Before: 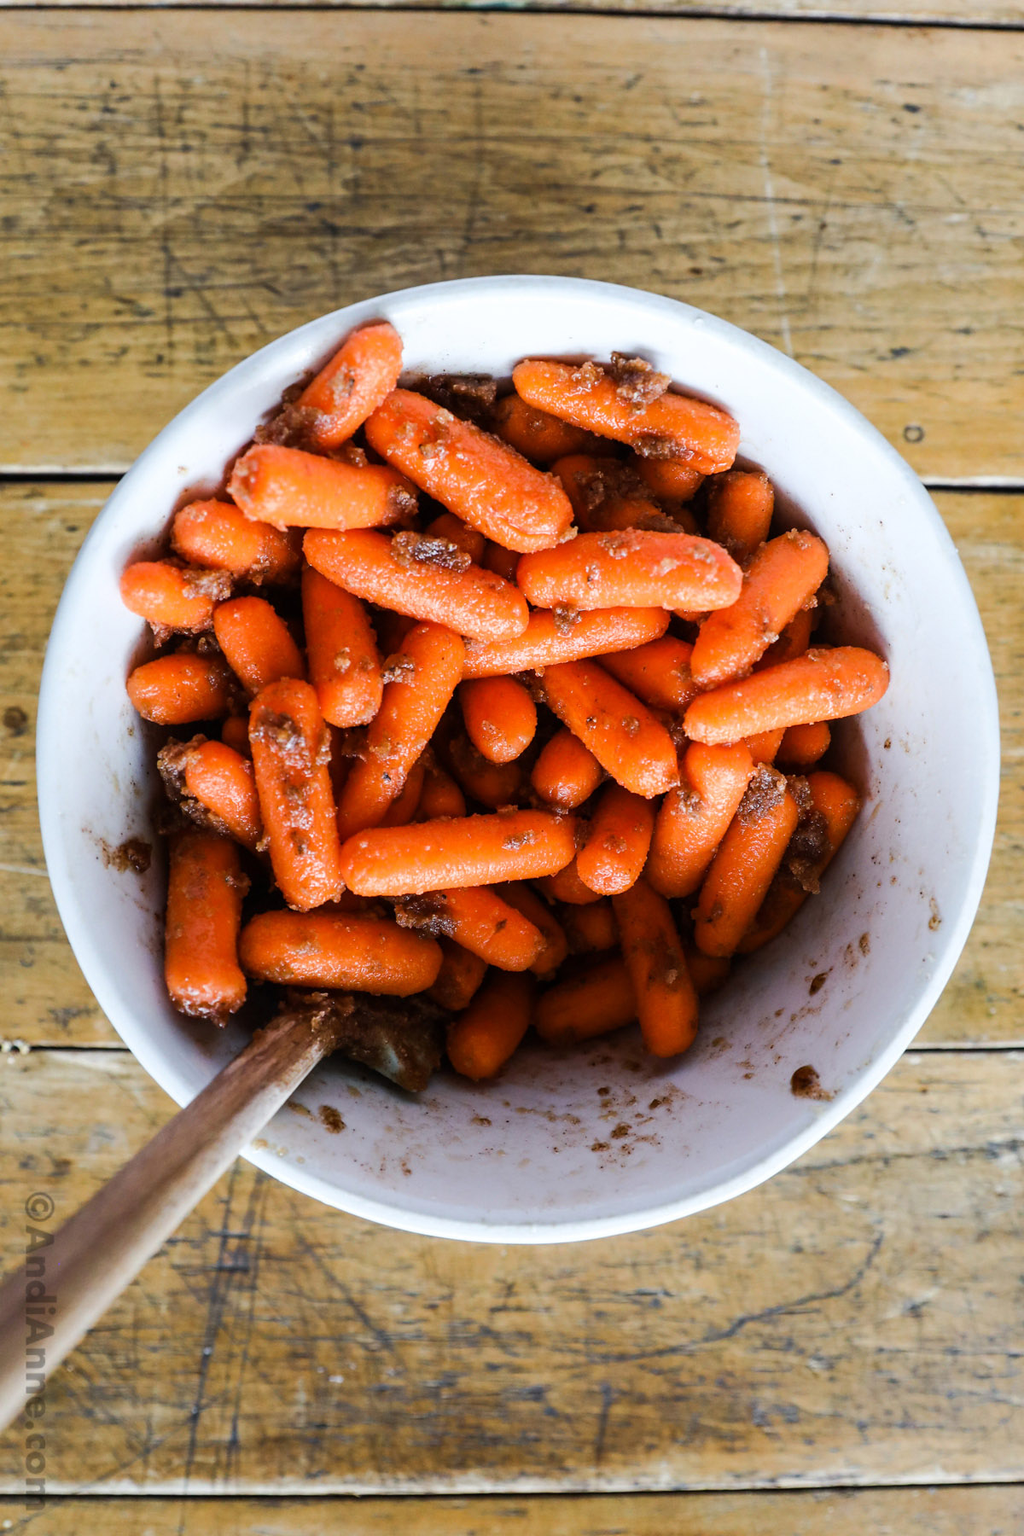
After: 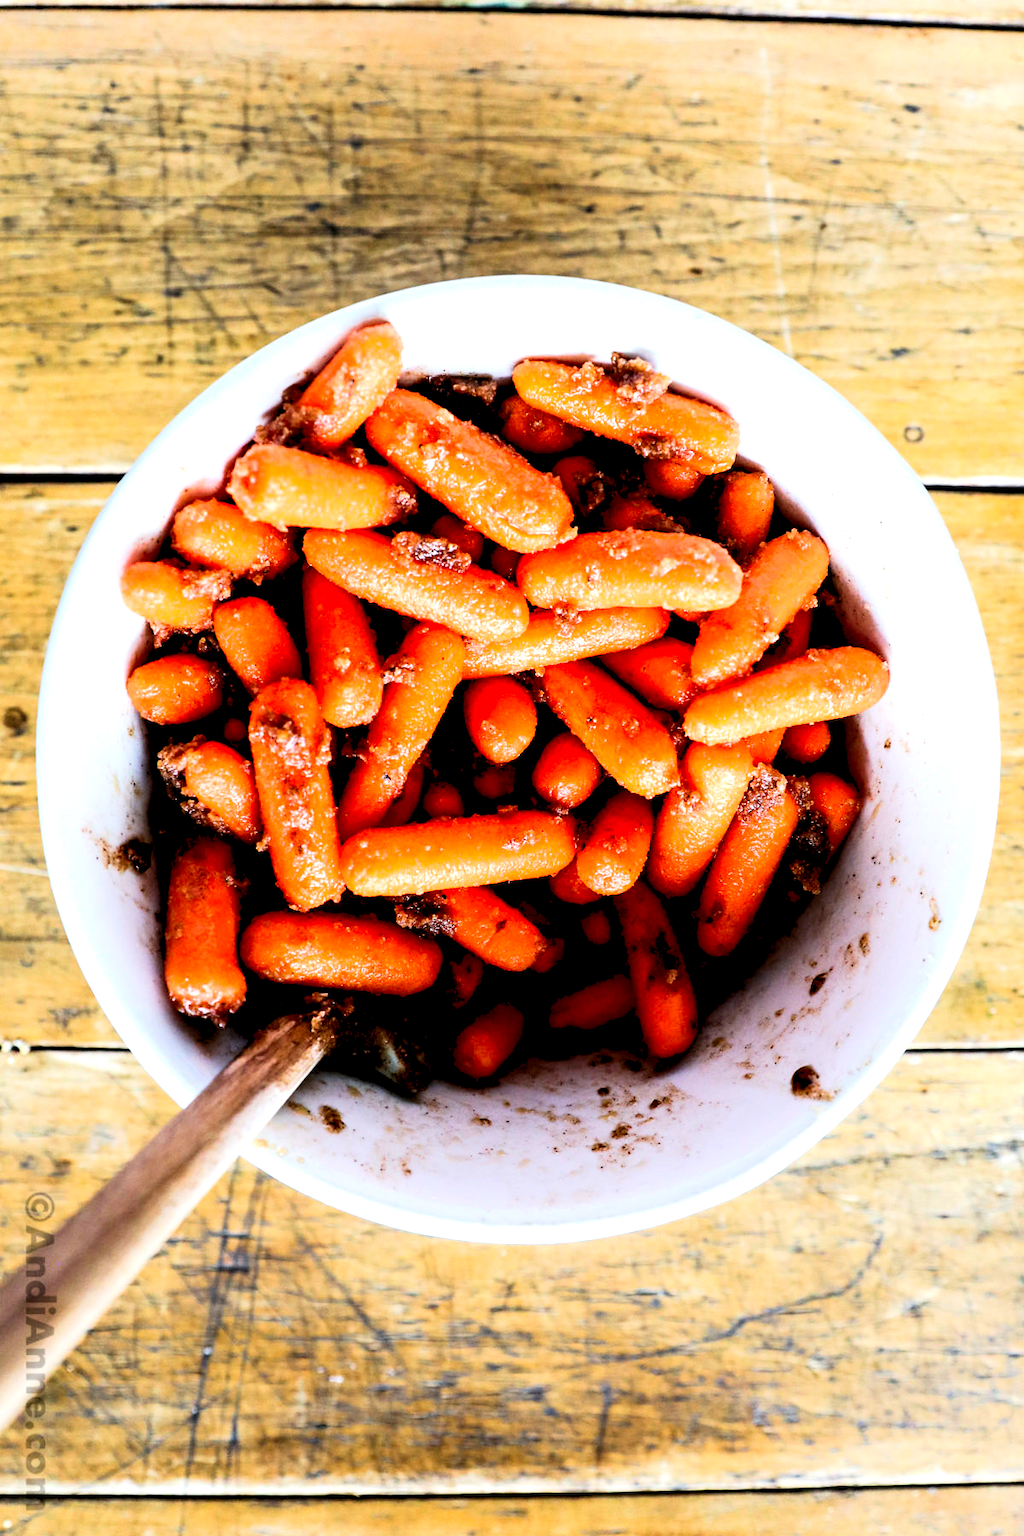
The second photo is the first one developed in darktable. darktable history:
exposure: black level correction 0, exposure 0.68 EV, compensate exposure bias true, compensate highlight preservation false
rgb levels: levels [[0.027, 0.429, 0.996], [0, 0.5, 1], [0, 0.5, 1]]
contrast brightness saturation: contrast 0.24, brightness -0.24, saturation 0.14
